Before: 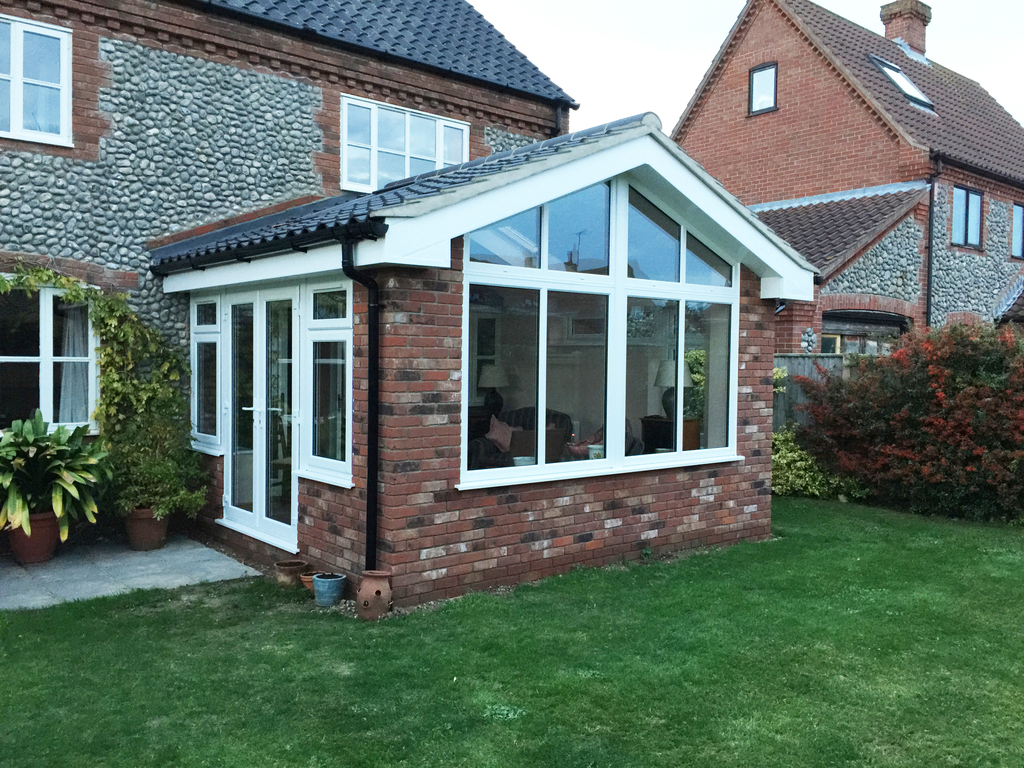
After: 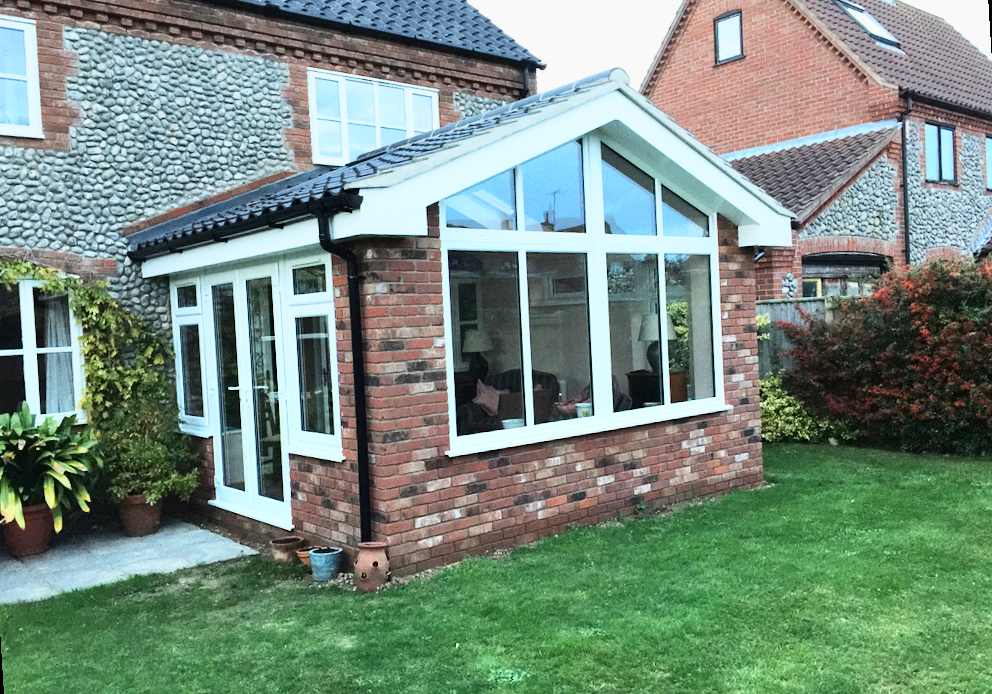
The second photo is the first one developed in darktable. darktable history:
rotate and perspective: rotation -3.52°, crop left 0.036, crop right 0.964, crop top 0.081, crop bottom 0.919
base curve: curves: ch0 [(0, 0) (0.018, 0.026) (0.143, 0.37) (0.33, 0.731) (0.458, 0.853) (0.735, 0.965) (0.905, 0.986) (1, 1)]
graduated density: rotation 5.63°, offset 76.9
